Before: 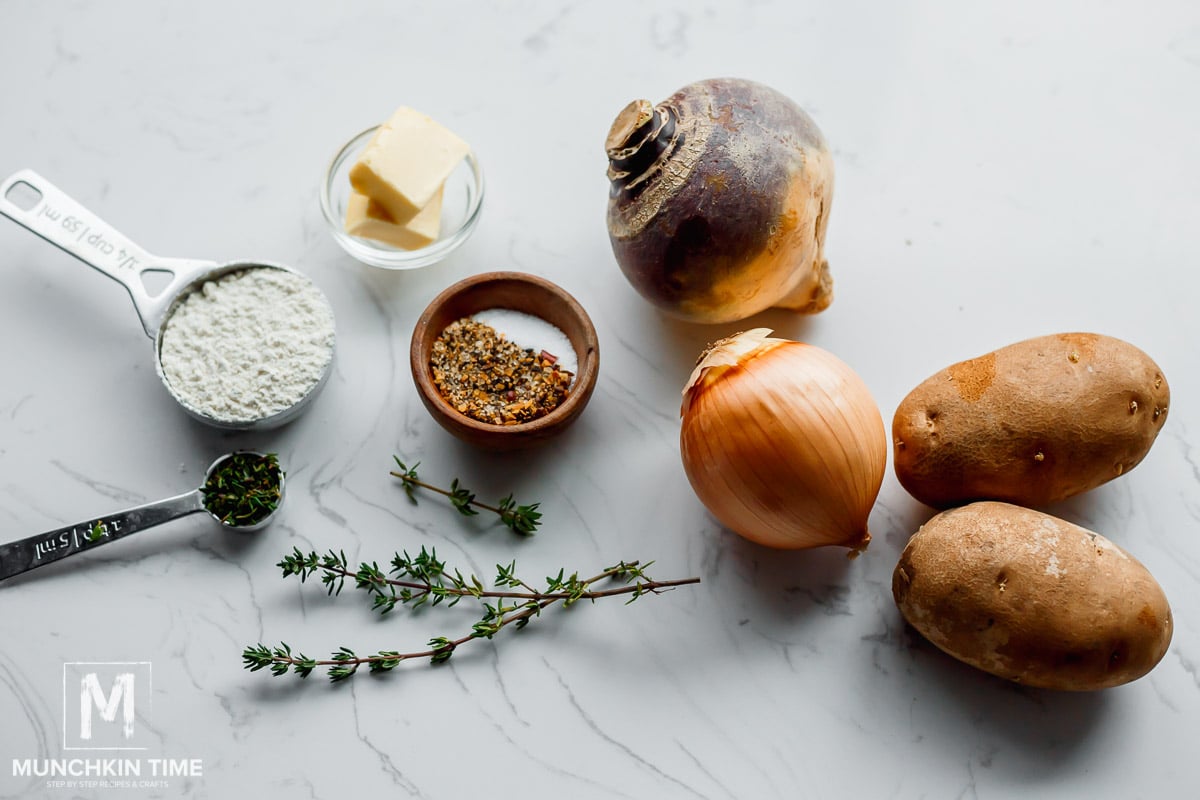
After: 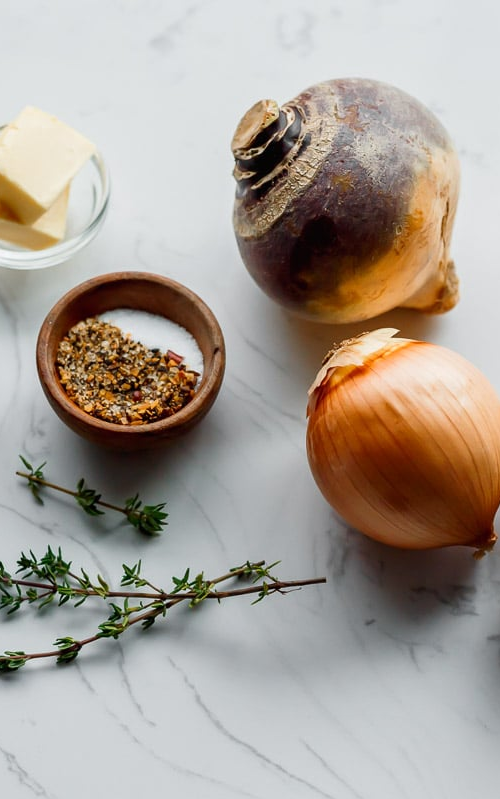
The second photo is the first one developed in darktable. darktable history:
tone equalizer: on, module defaults
crop: left 31.229%, right 27.105%
